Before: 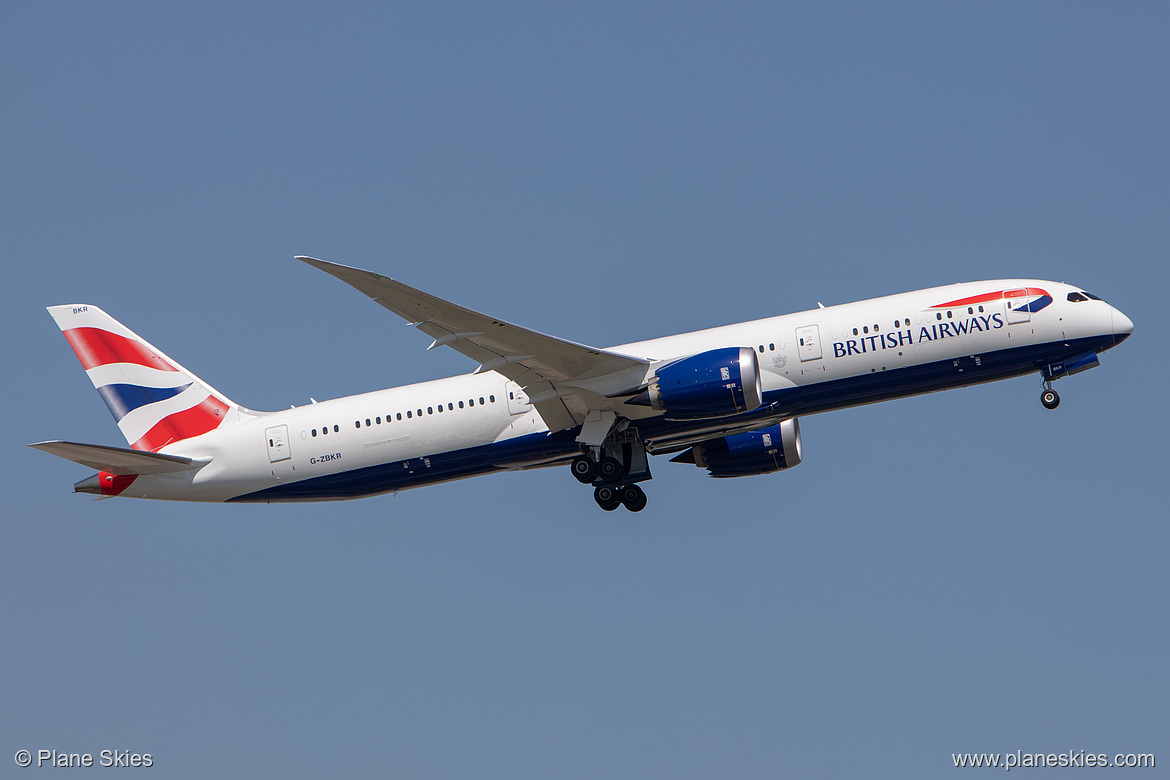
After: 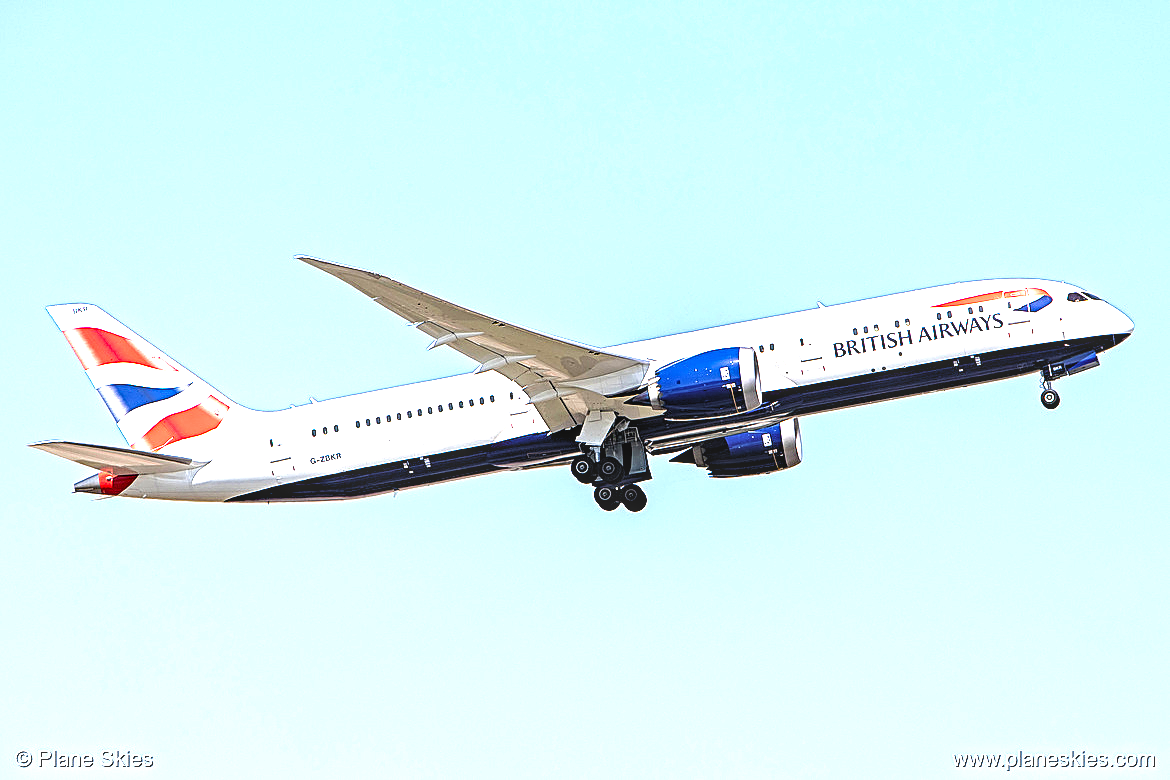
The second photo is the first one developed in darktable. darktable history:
sharpen: on, module defaults
local contrast: on, module defaults
levels: levels [0.052, 0.496, 0.908]
base curve: curves: ch0 [(0, 0) (0.495, 0.917) (1, 1)], preserve colors none
exposure: black level correction 0, exposure 1.2 EV, compensate highlight preservation false
haze removal: strength 0.253, distance 0.256, compatibility mode true, adaptive false
